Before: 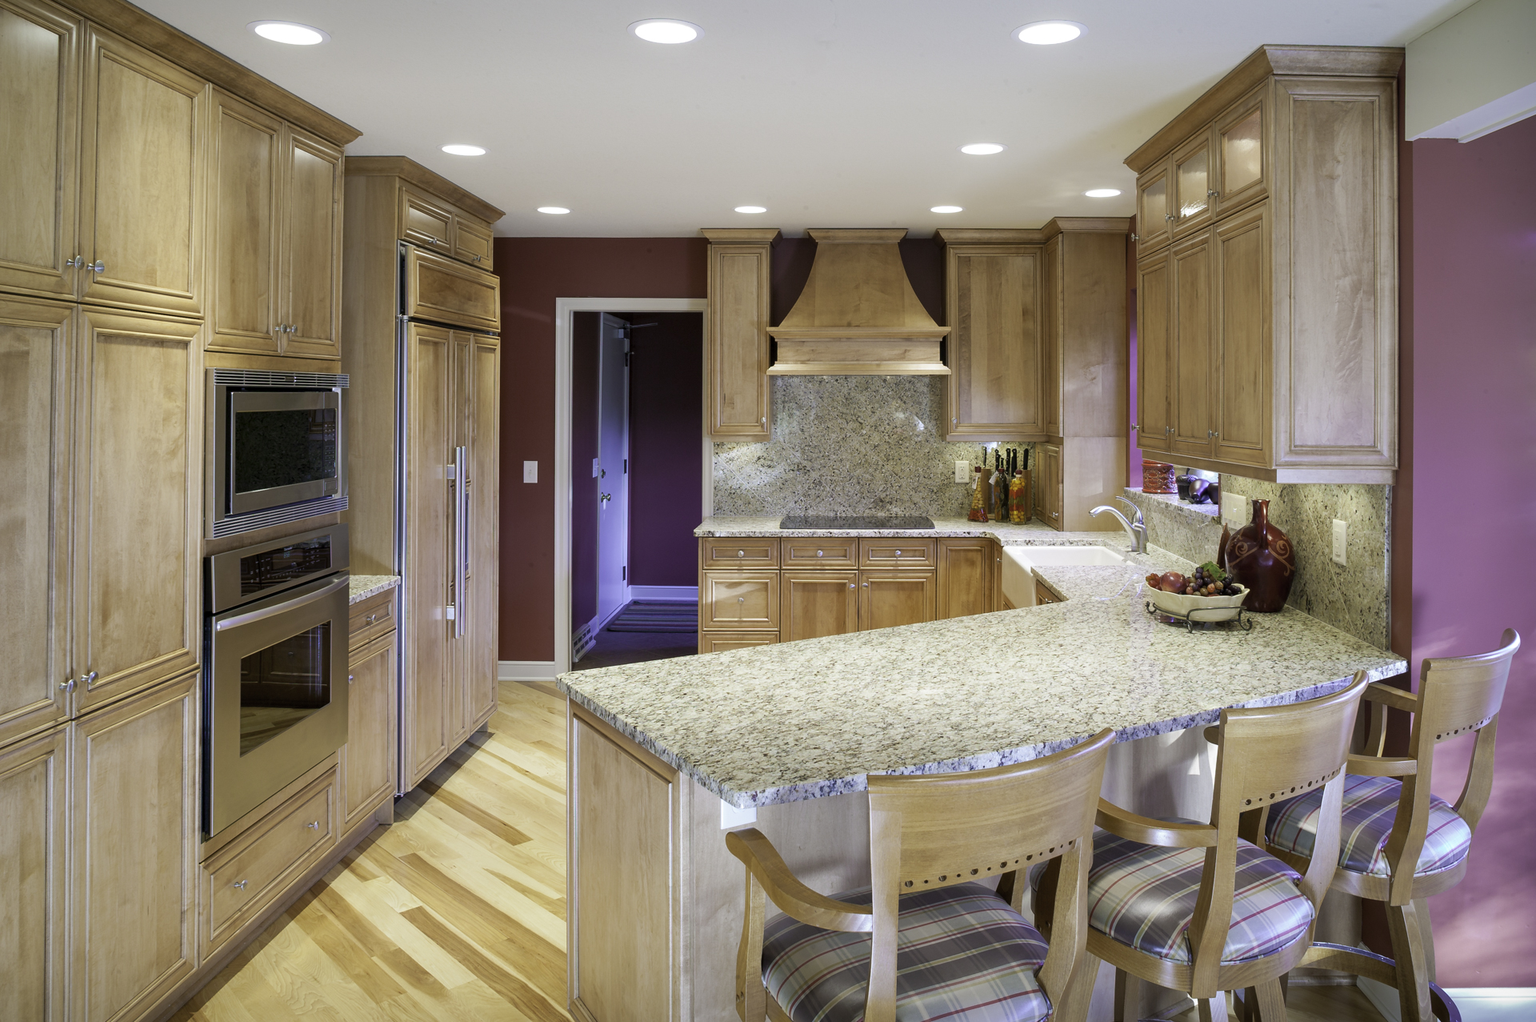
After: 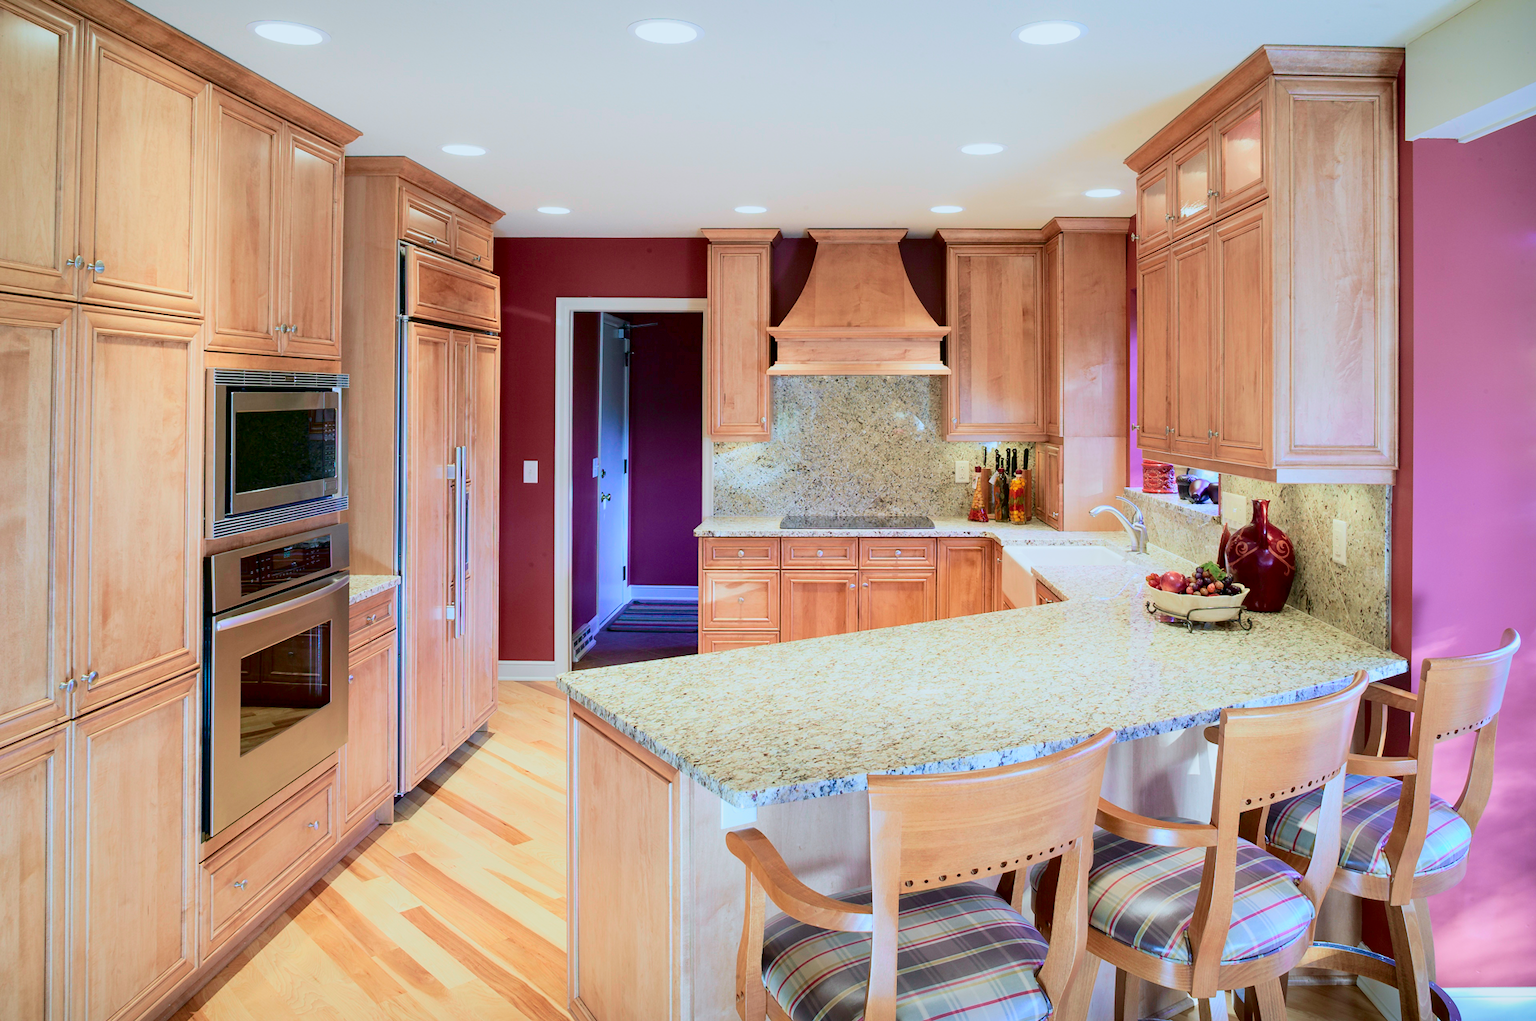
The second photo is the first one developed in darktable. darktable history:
white balance: red 0.984, blue 1.059
tone curve: curves: ch0 [(0, 0) (0.128, 0.068) (0.292, 0.274) (0.453, 0.507) (0.653, 0.717) (0.785, 0.817) (0.995, 0.917)]; ch1 [(0, 0) (0.384, 0.365) (0.463, 0.447) (0.486, 0.474) (0.503, 0.497) (0.52, 0.525) (0.559, 0.591) (0.583, 0.623) (0.672, 0.699) (0.766, 0.773) (1, 1)]; ch2 [(0, 0) (0.374, 0.344) (0.446, 0.443) (0.501, 0.5) (0.527, 0.549) (0.565, 0.582) (0.624, 0.632) (1, 1)], color space Lab, independent channels, preserve colors none
